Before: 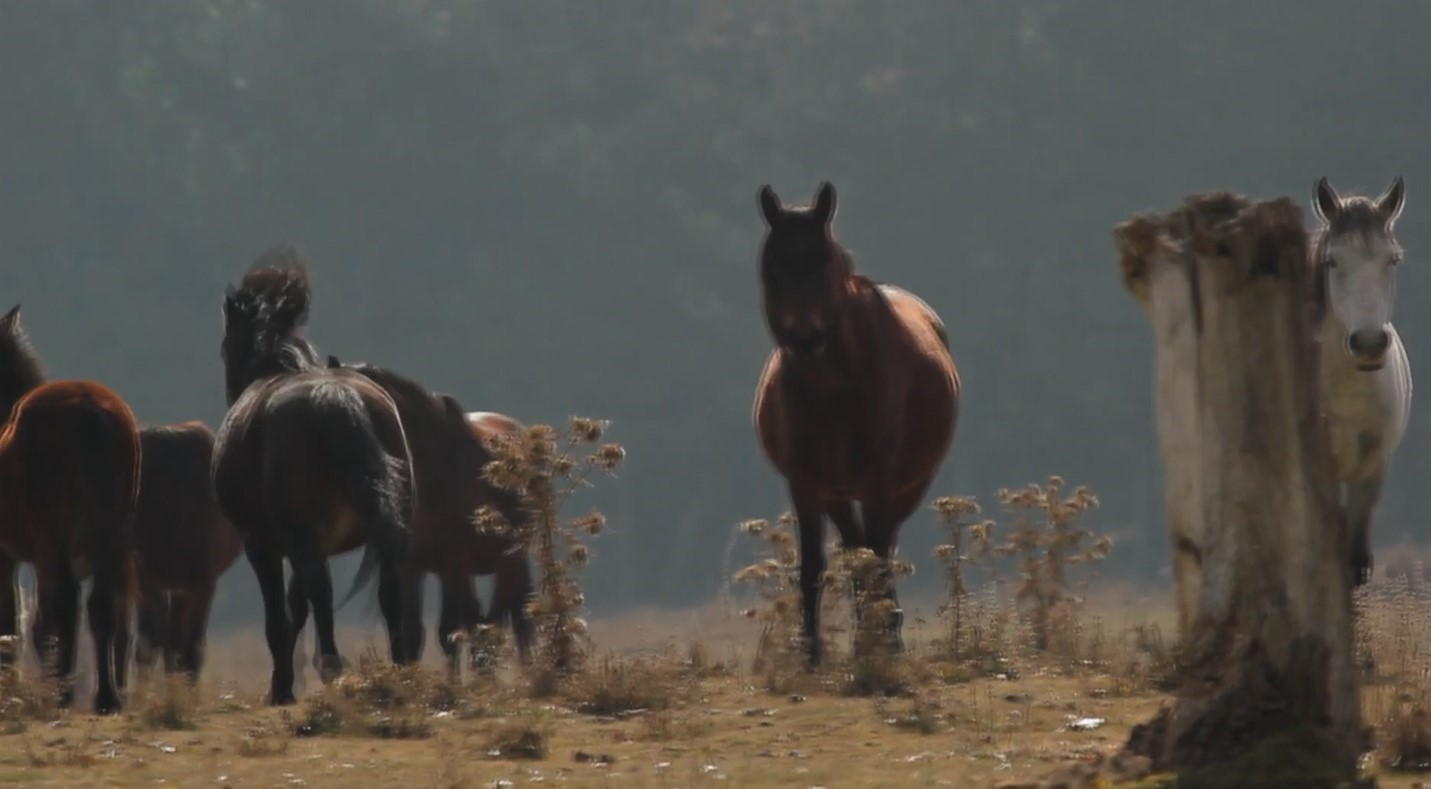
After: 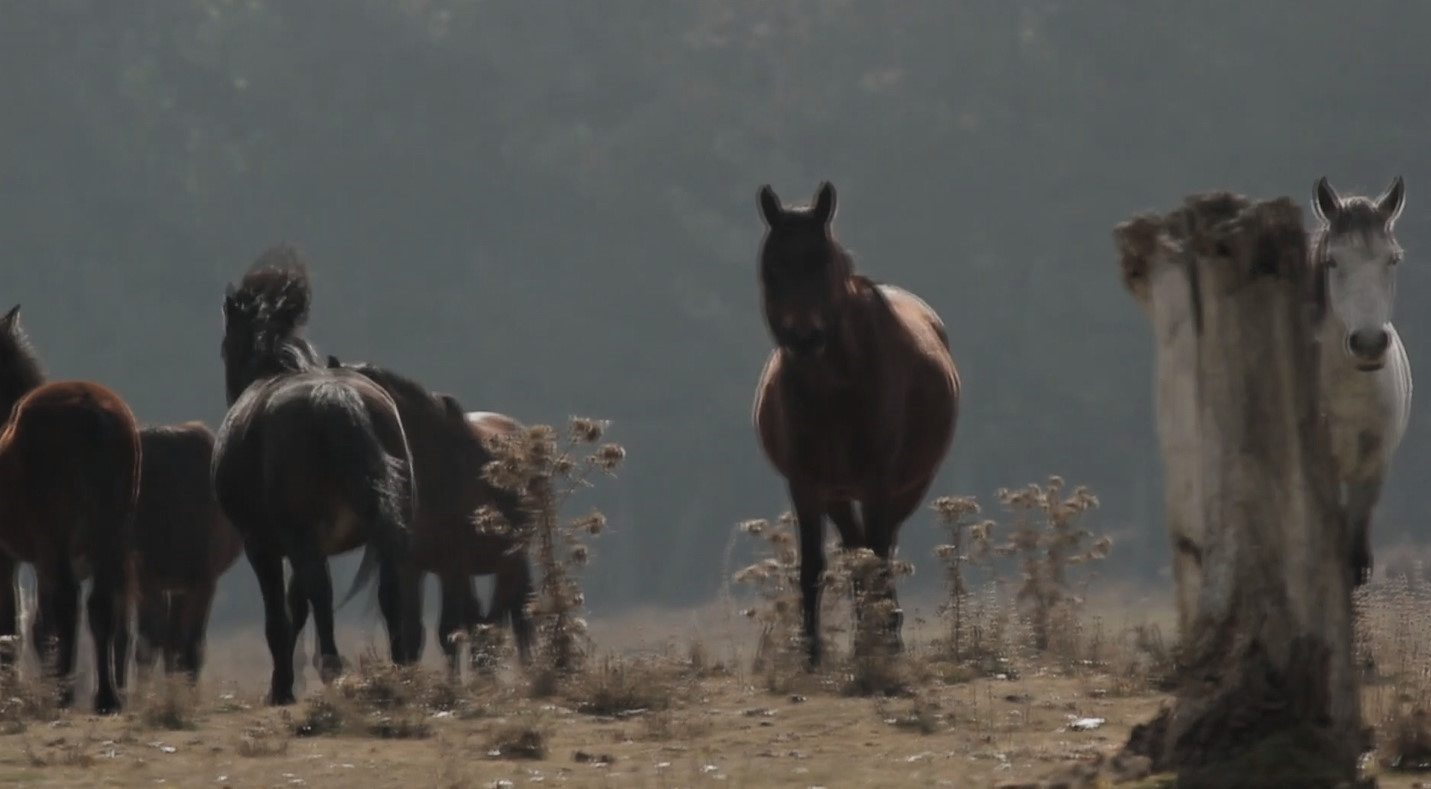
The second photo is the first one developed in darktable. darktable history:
filmic rgb: black relative exposure -15 EV, white relative exposure 3 EV, threshold 6 EV, target black luminance 0%, hardness 9.27, latitude 99%, contrast 0.912, shadows ↔ highlights balance 0.505%, add noise in highlights 0, color science v3 (2019), use custom middle-gray values true, iterations of high-quality reconstruction 0, contrast in highlights soft, enable highlight reconstruction true
contrast brightness saturation: contrast 0.1, saturation -0.36
